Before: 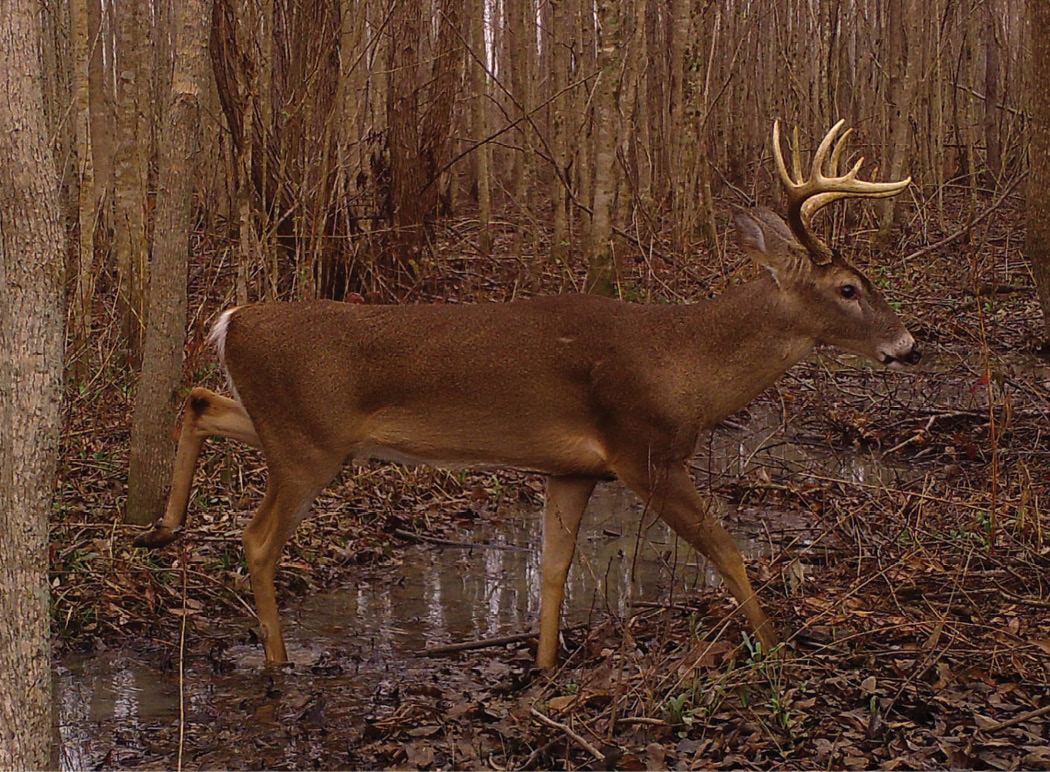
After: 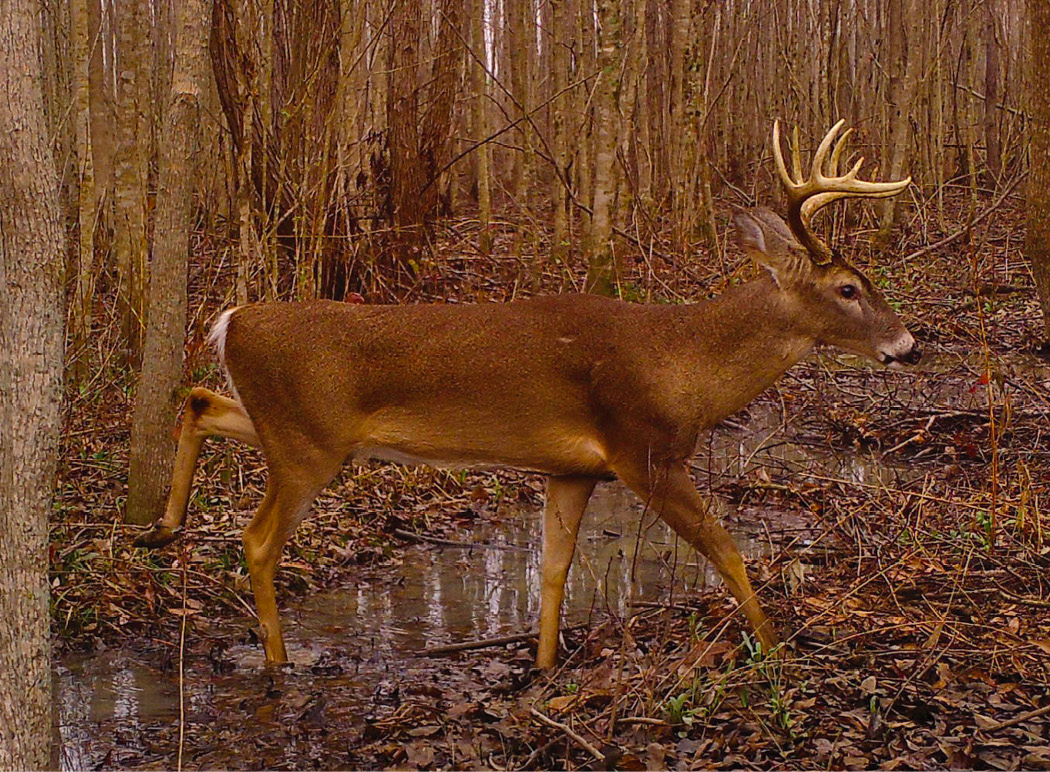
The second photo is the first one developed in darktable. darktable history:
color balance rgb: perceptual saturation grading › global saturation 20%, perceptual saturation grading › highlights -25%, perceptual saturation grading › shadows 25%
white balance: red 1, blue 1
shadows and highlights: soften with gaussian
